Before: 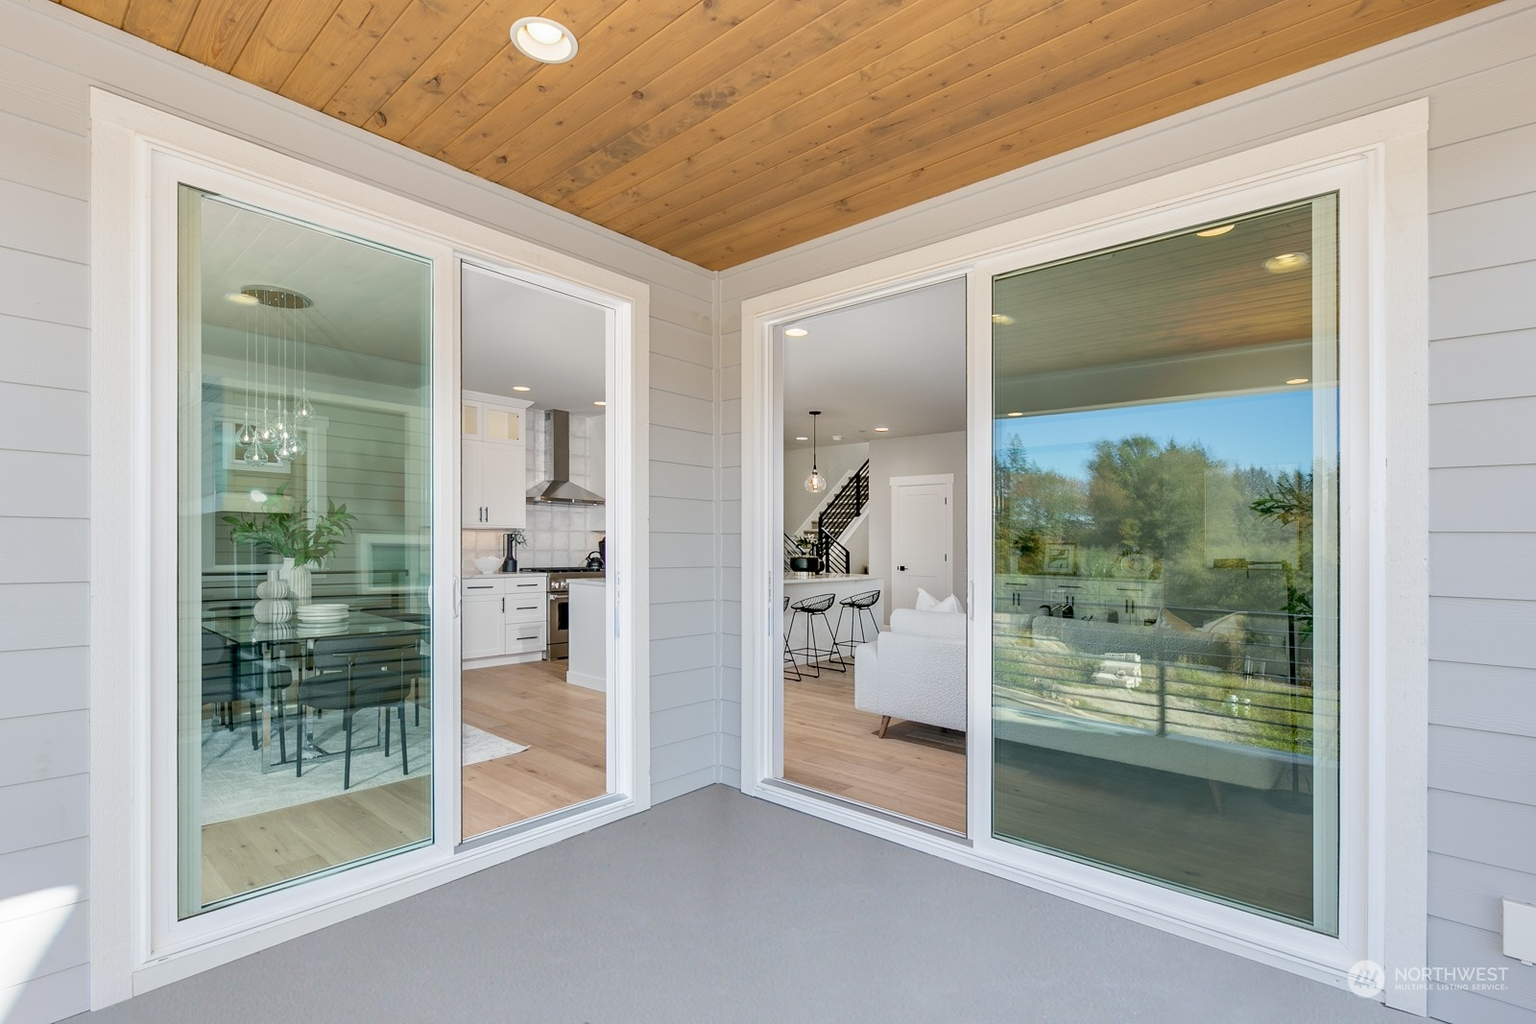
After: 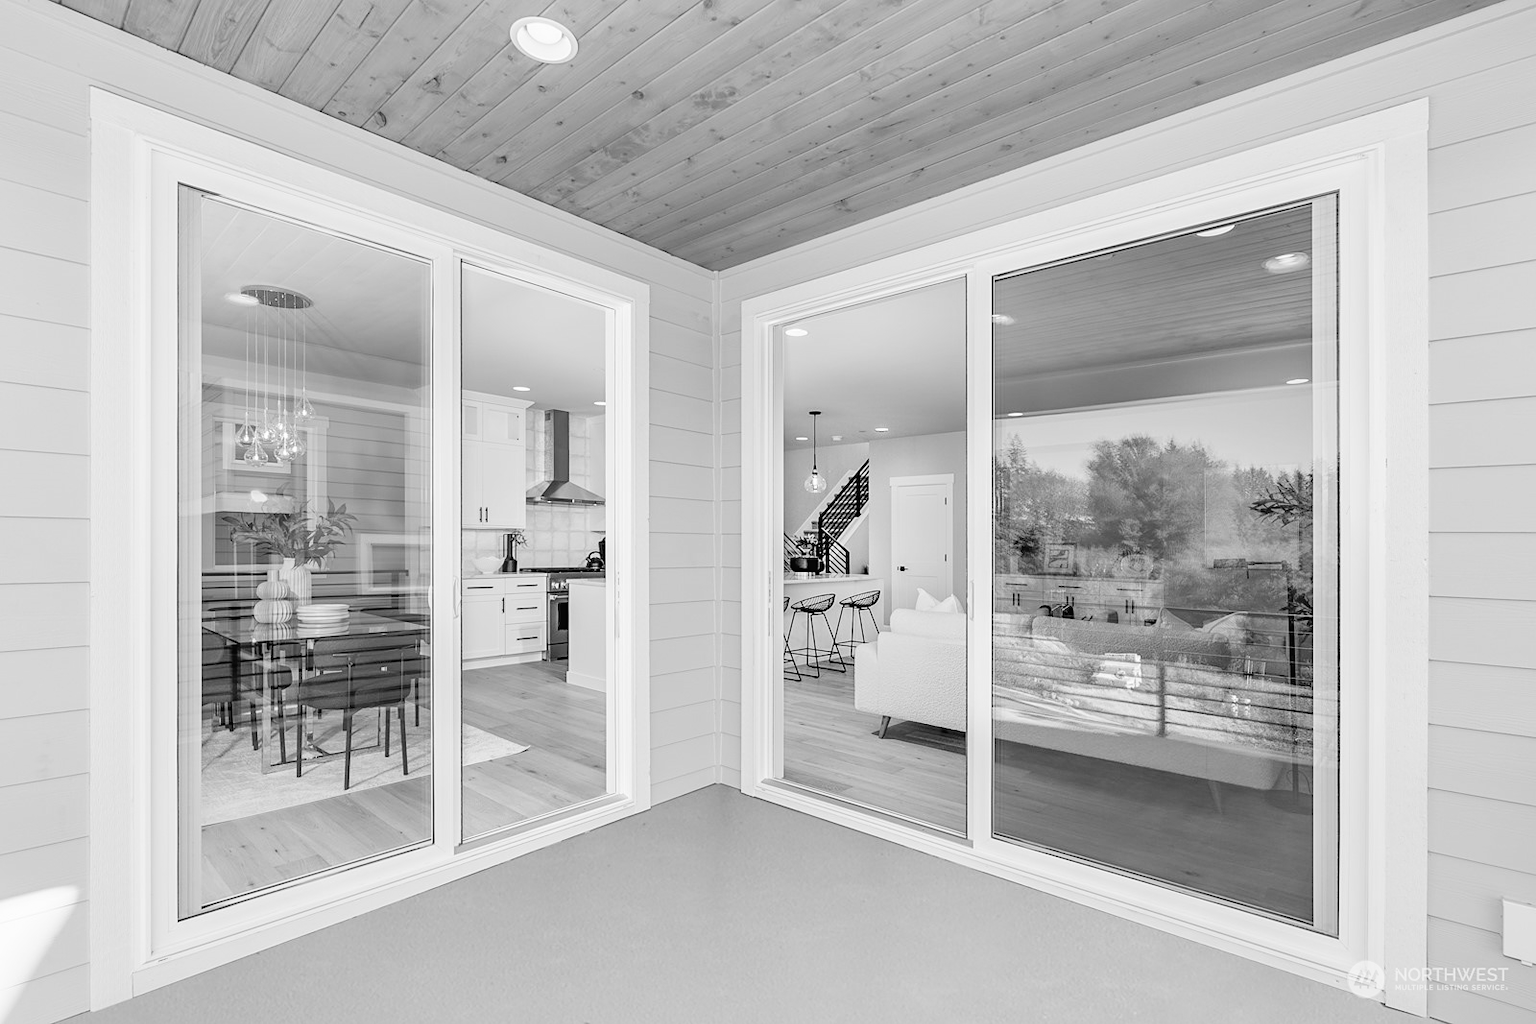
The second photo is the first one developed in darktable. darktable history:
tone curve: curves: ch0 [(0, 0) (0.004, 0.001) (0.133, 0.112) (0.325, 0.362) (0.832, 0.893) (1, 1)], color space Lab, linked channels, preserve colors none
monochrome: on, module defaults
color balance: lift [1.003, 0.993, 1.001, 1.007], gamma [1.018, 1.072, 0.959, 0.928], gain [0.974, 0.873, 1.031, 1.127]
sharpen: amount 0.2
